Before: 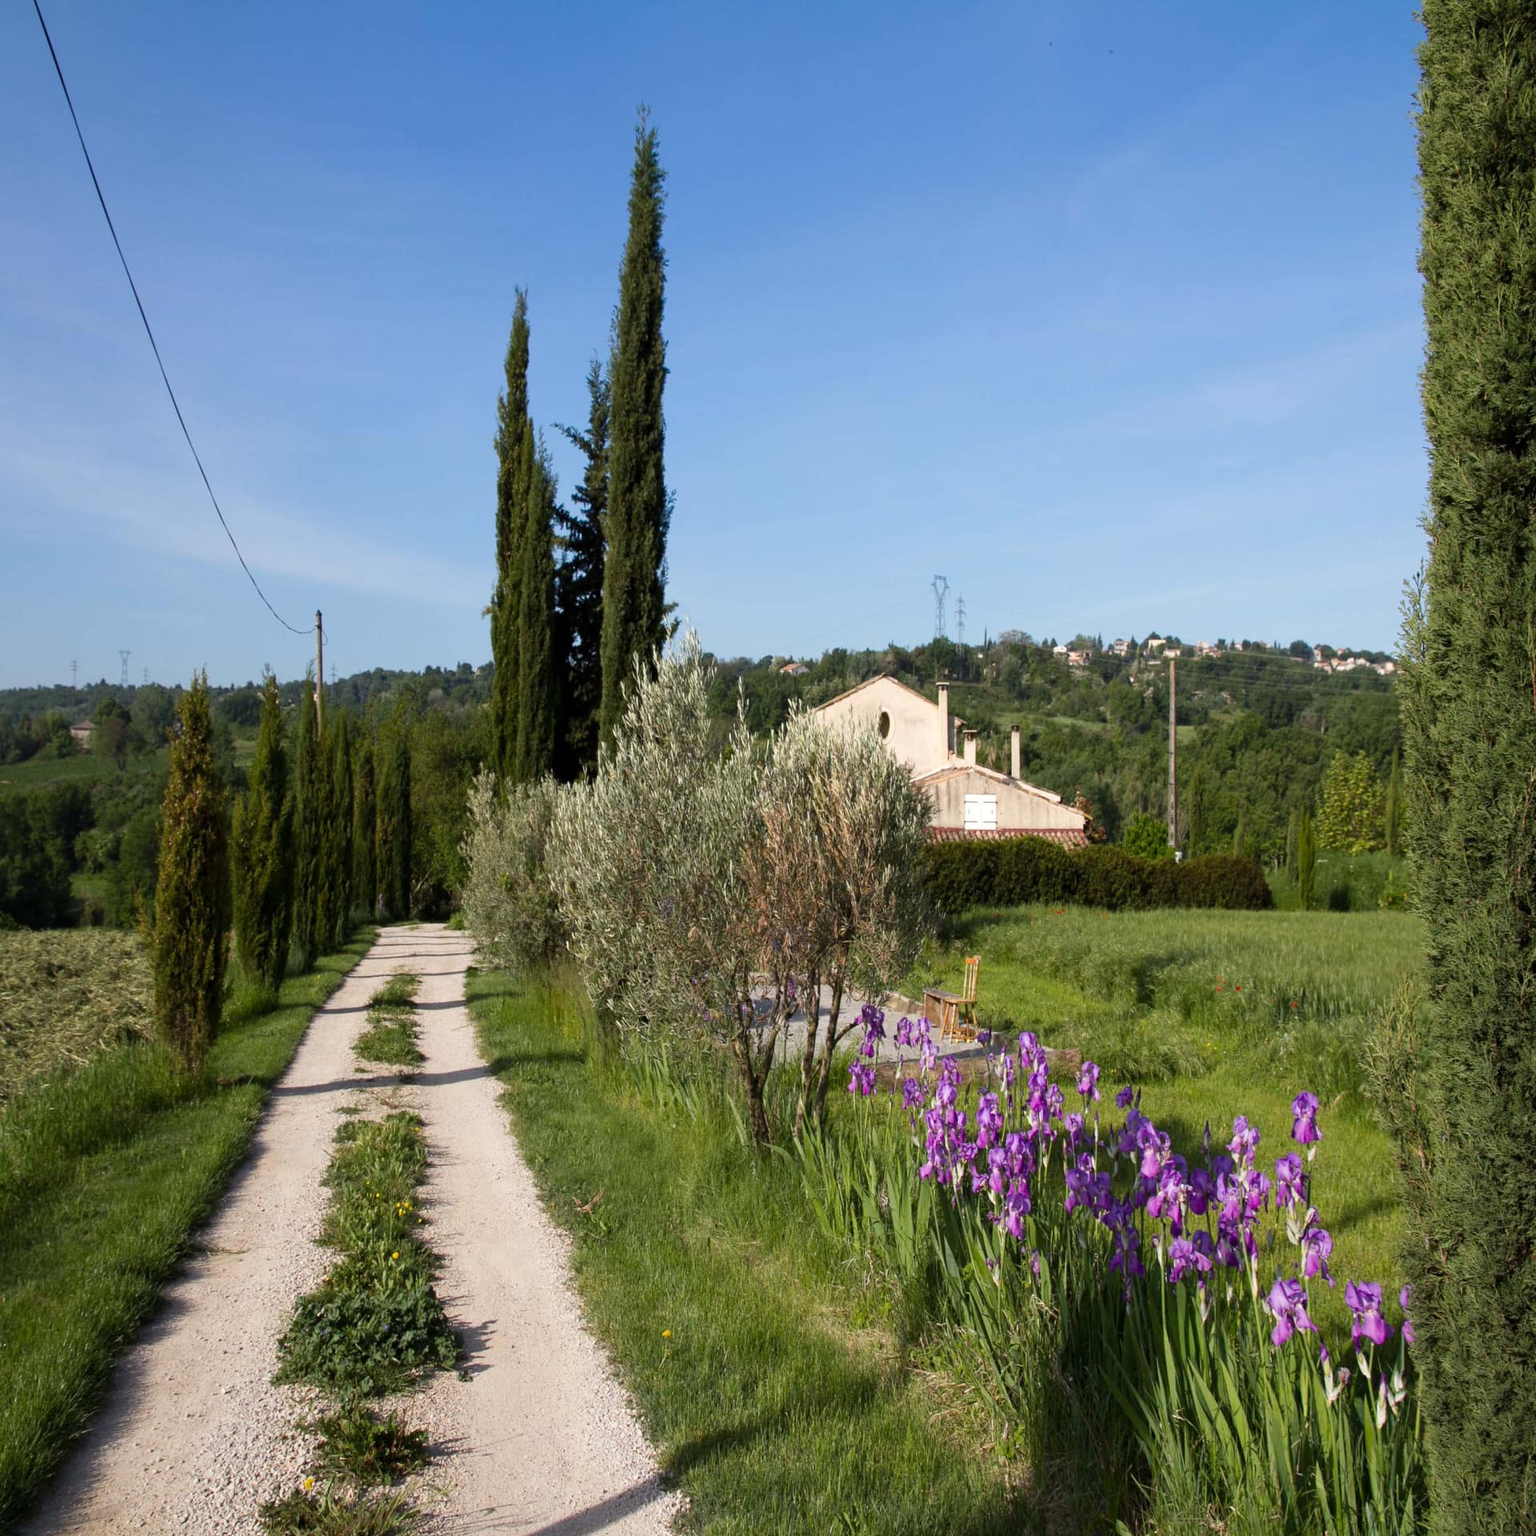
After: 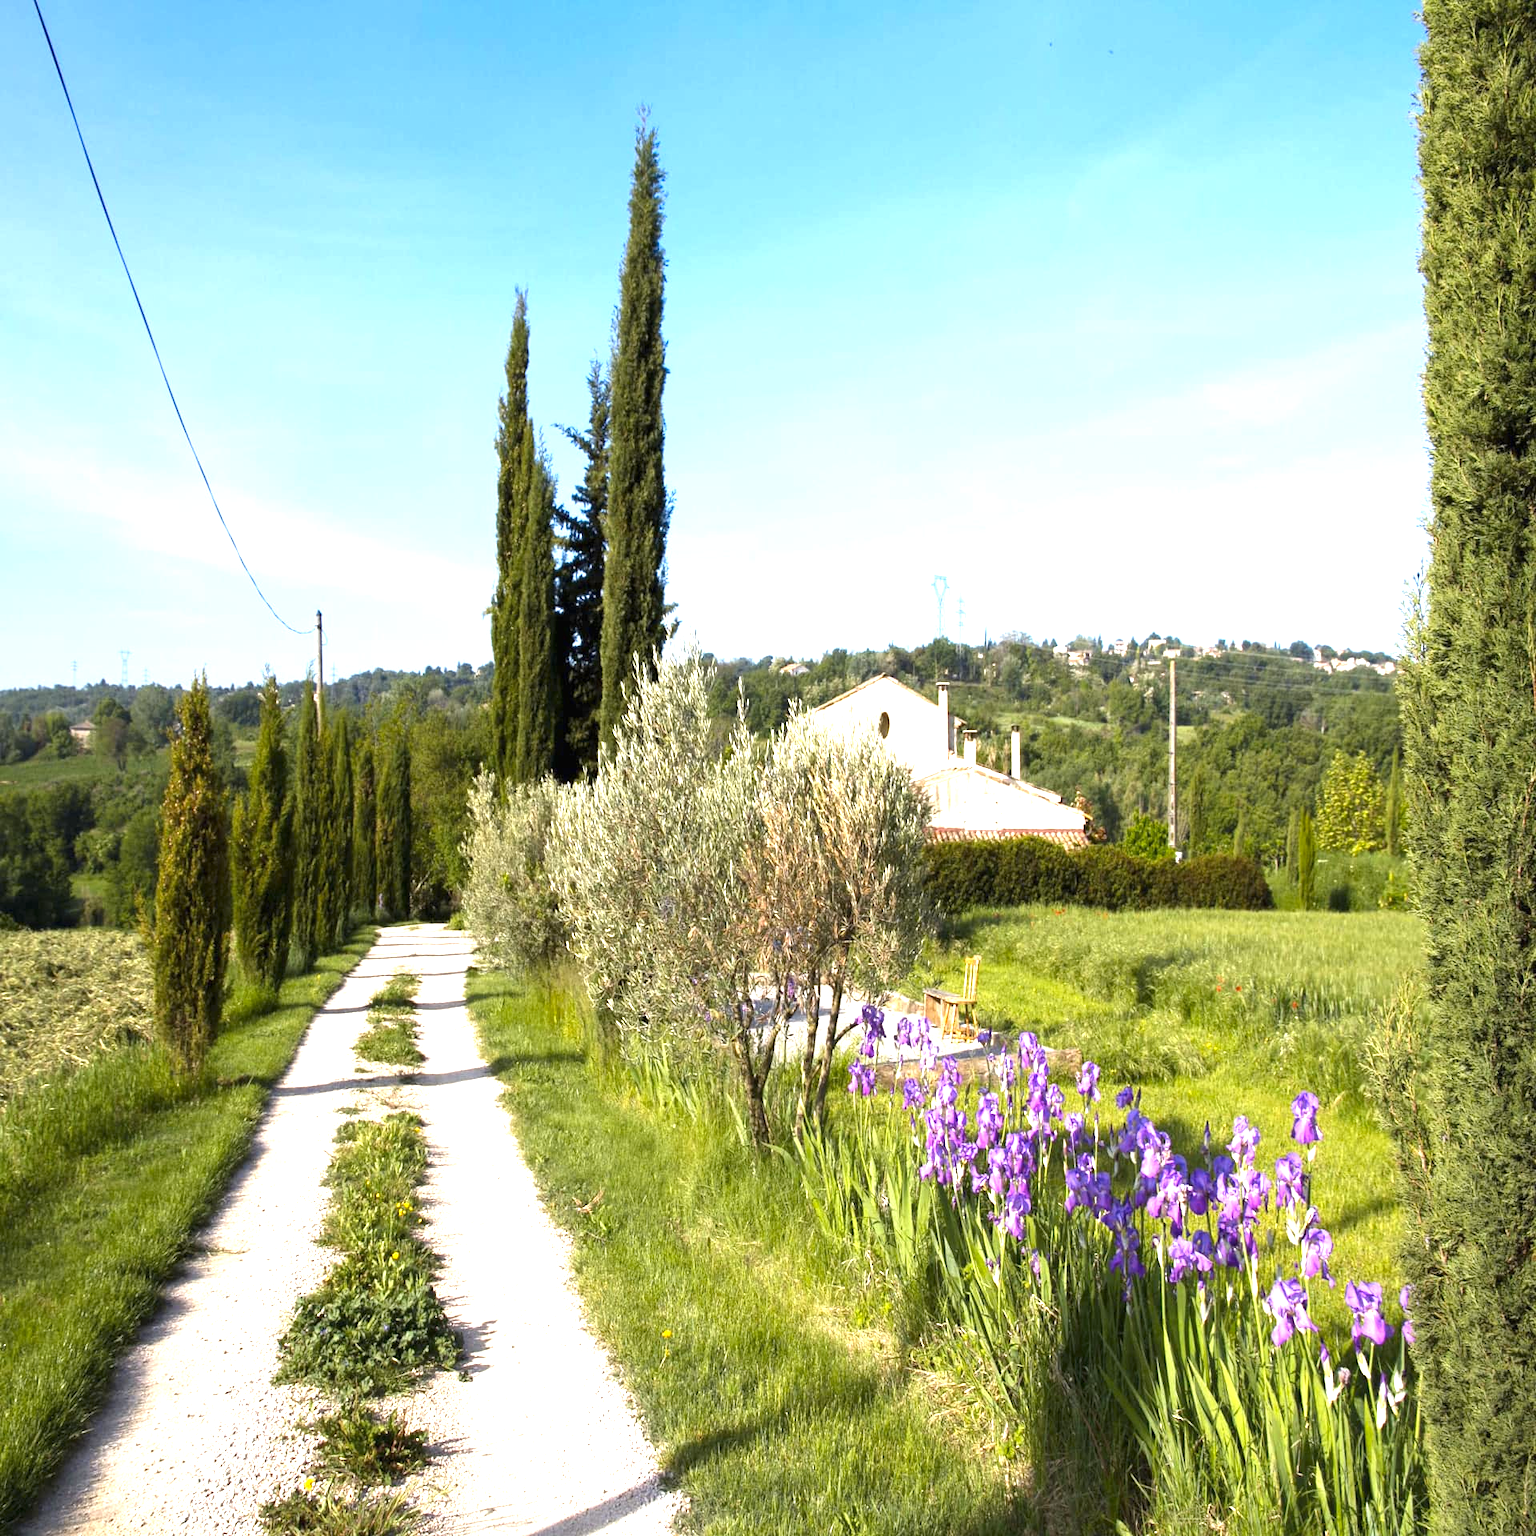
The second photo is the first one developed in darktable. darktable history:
exposure: black level correction 0, exposure 1.5 EV, compensate highlight preservation false
color contrast: green-magenta contrast 0.8, blue-yellow contrast 1.1, unbound 0
